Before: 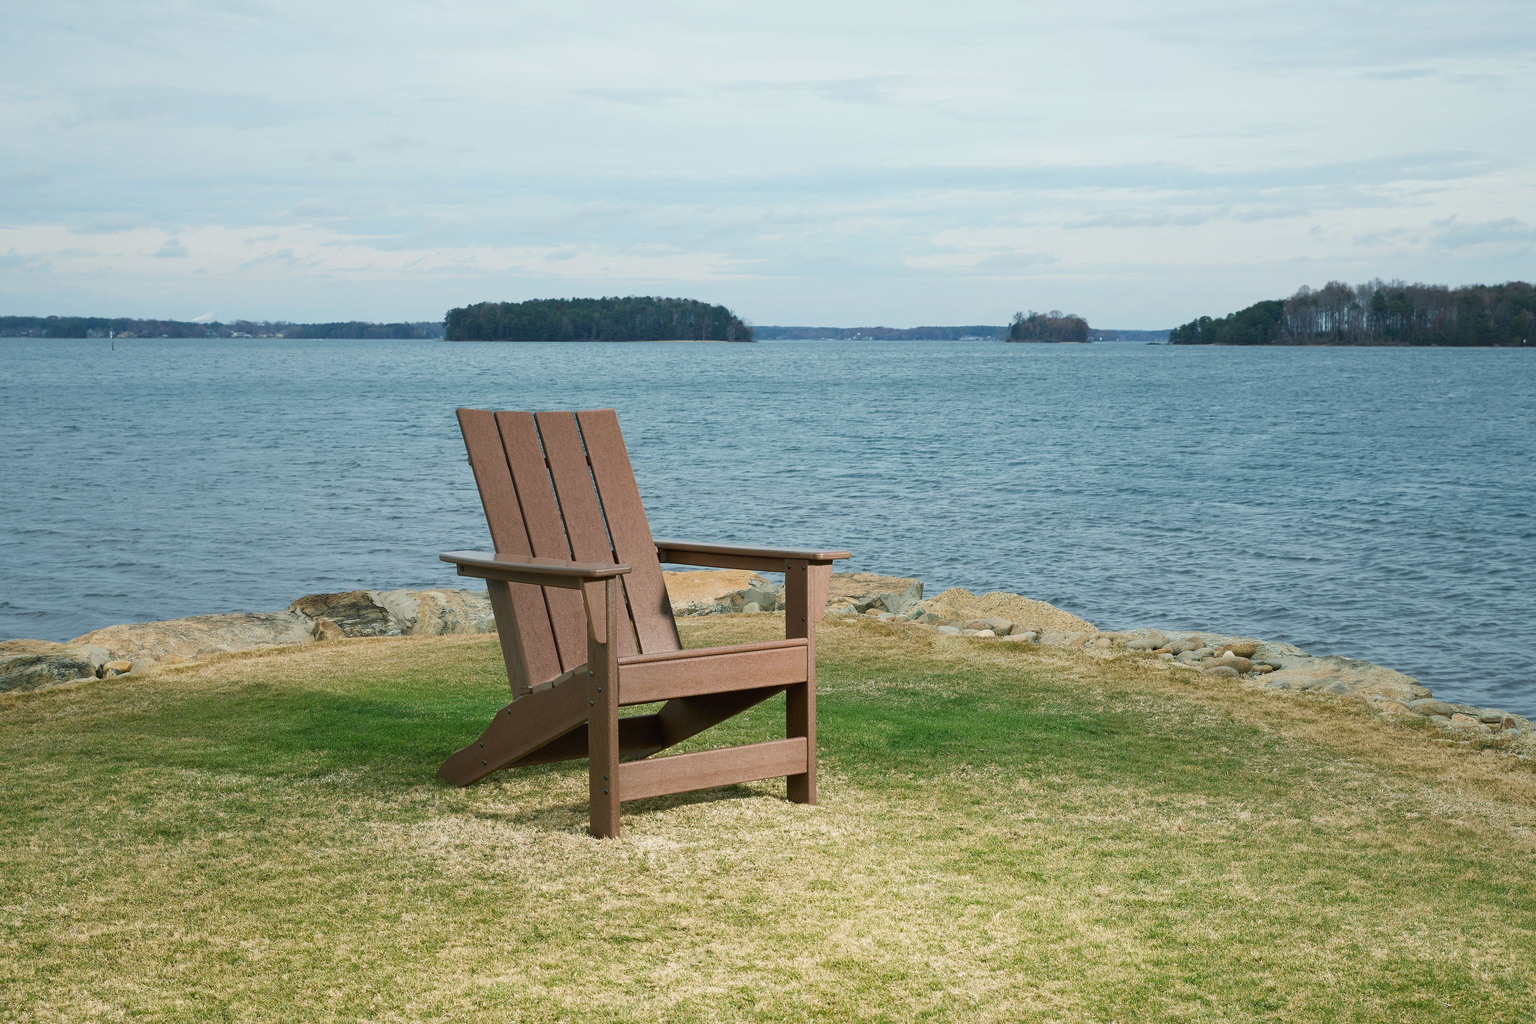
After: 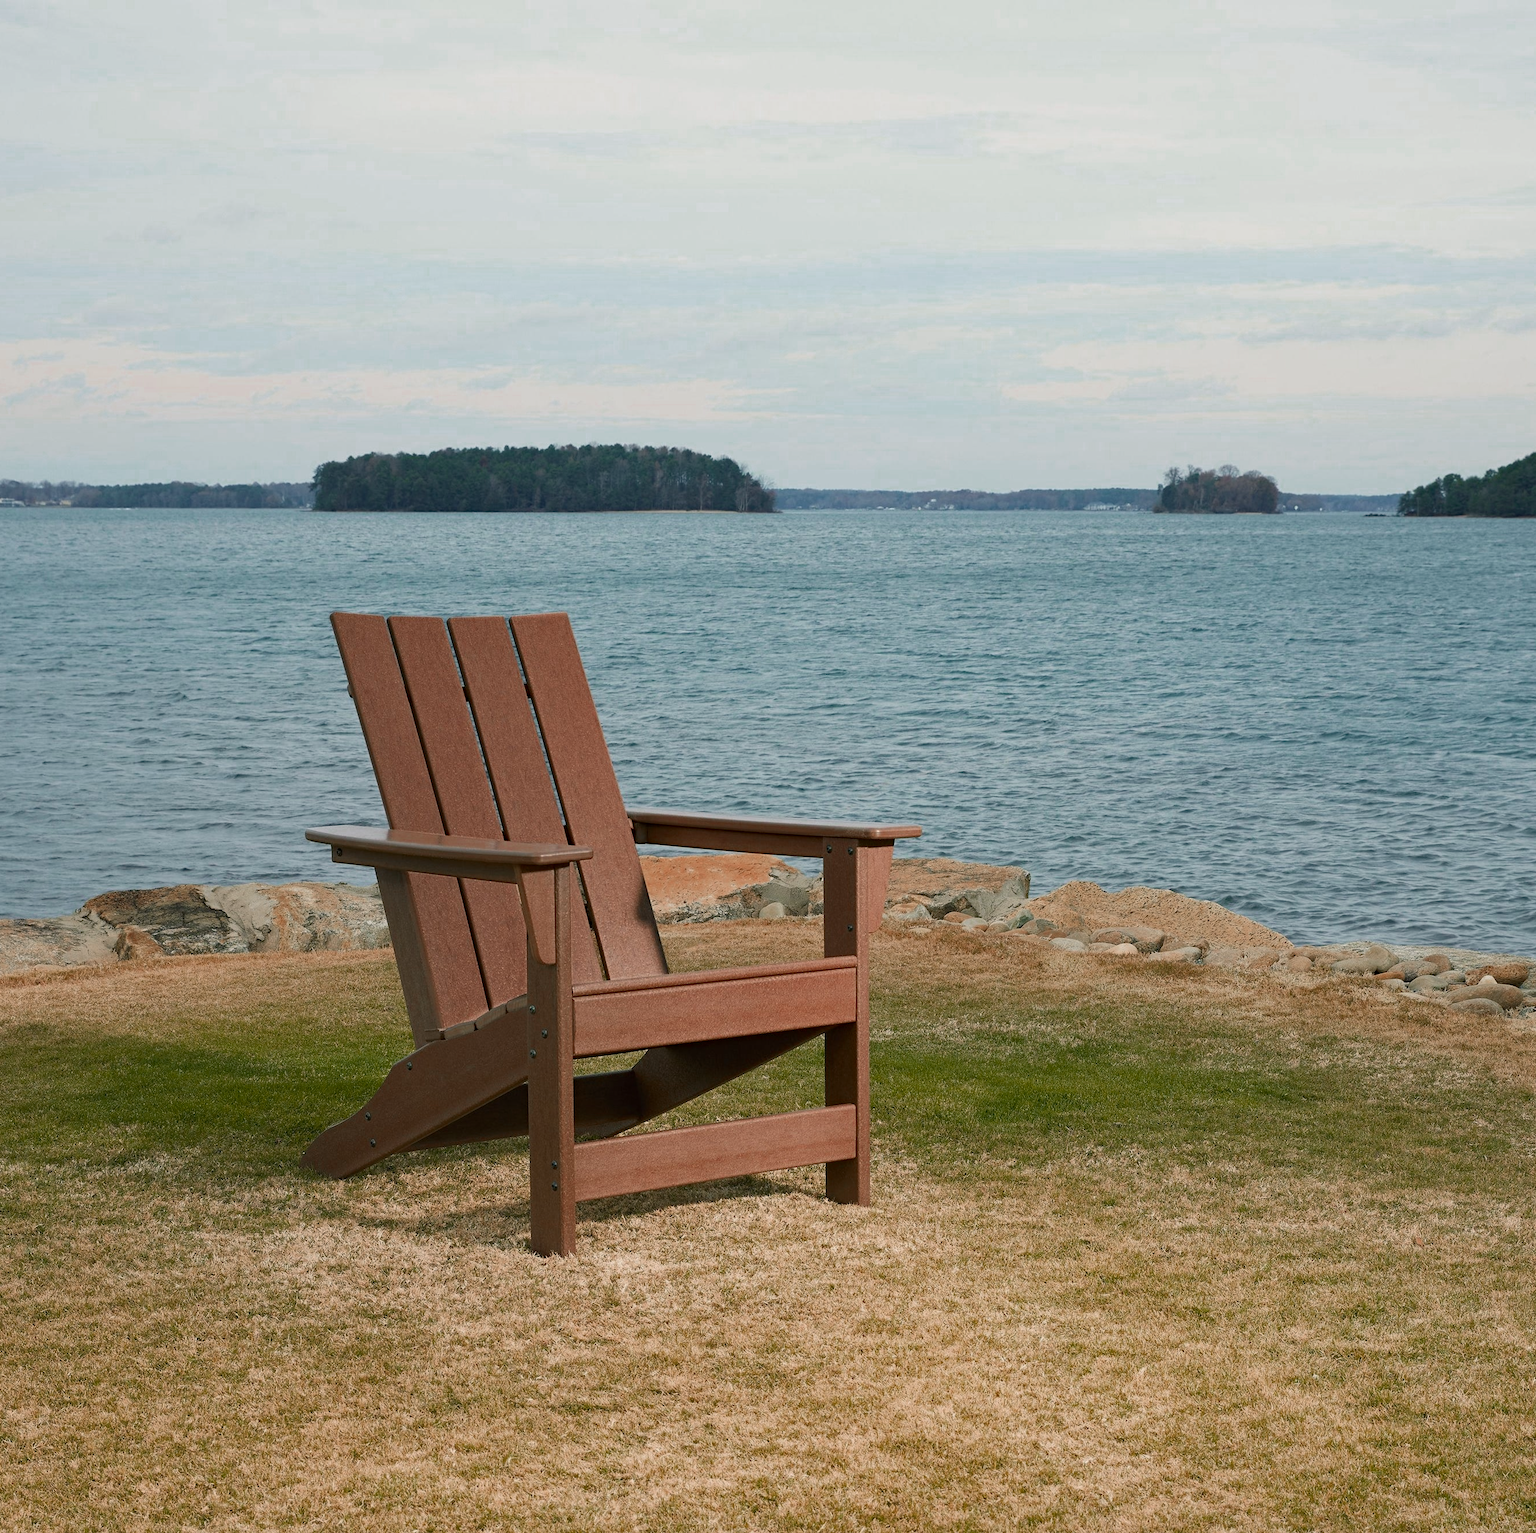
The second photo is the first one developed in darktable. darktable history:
color correction: highlights a* 3.79, highlights b* 5.15
crop and rotate: left 15.352%, right 17.894%
haze removal: compatibility mode true, adaptive false
color zones: curves: ch0 [(0, 0.299) (0.25, 0.383) (0.456, 0.352) (0.736, 0.571)]; ch1 [(0, 0.63) (0.151, 0.568) (0.254, 0.416) (0.47, 0.558) (0.732, 0.37) (0.909, 0.492)]; ch2 [(0.004, 0.604) (0.158, 0.443) (0.257, 0.403) (0.761, 0.468)]
exposure: exposure -0.048 EV, compensate exposure bias true, compensate highlight preservation false
